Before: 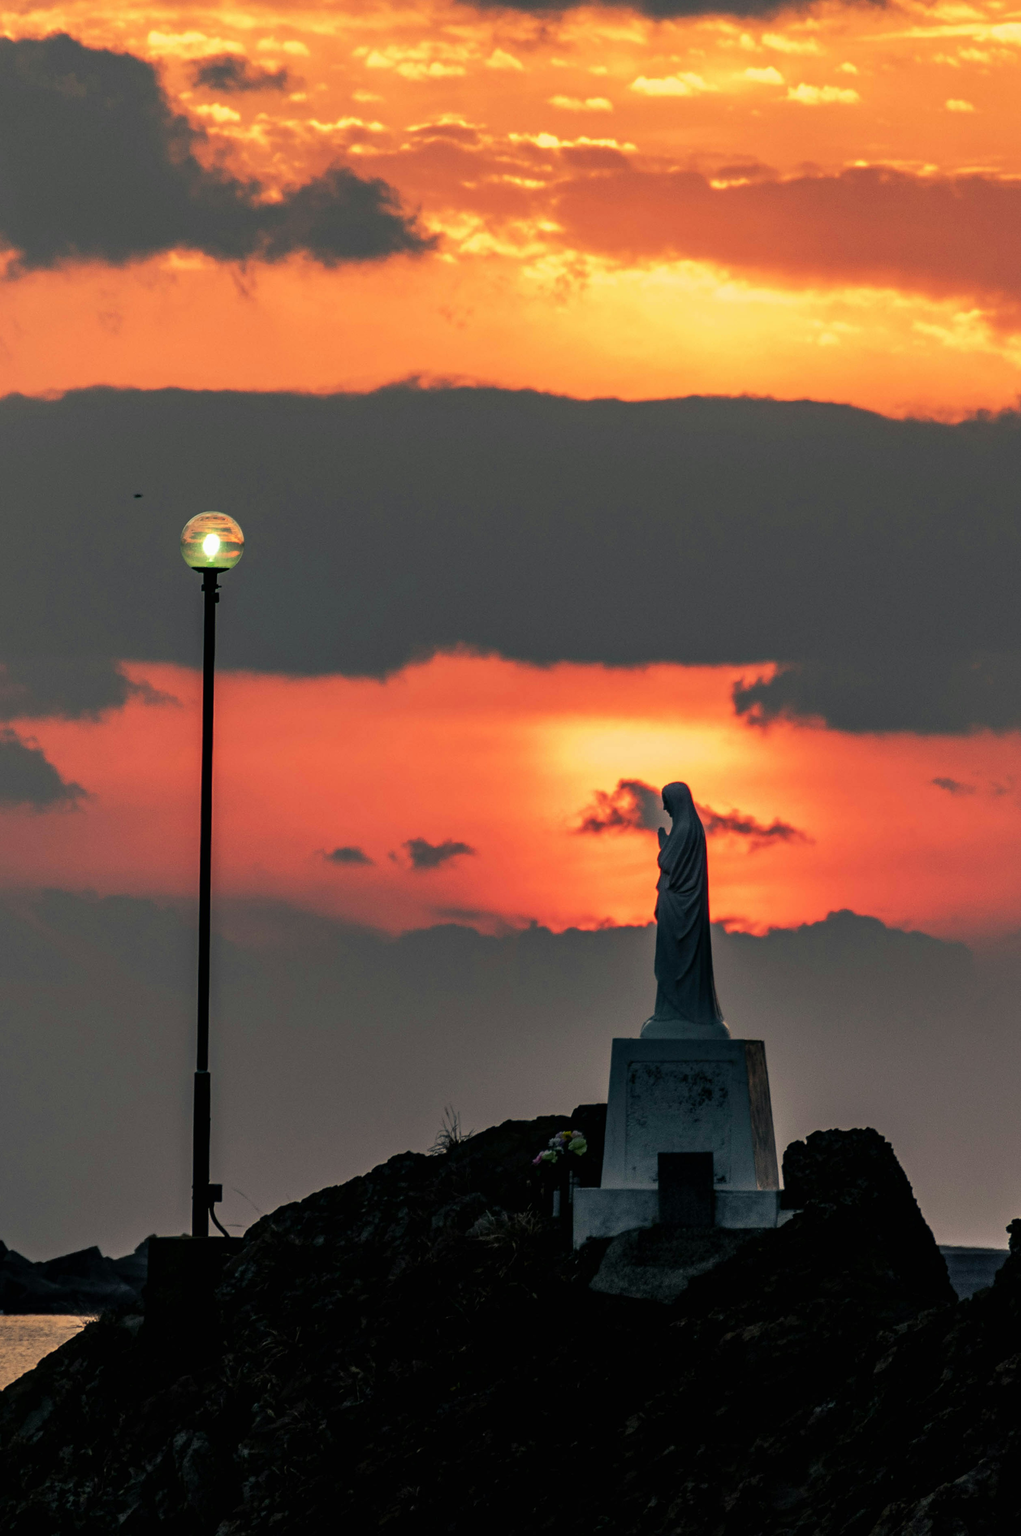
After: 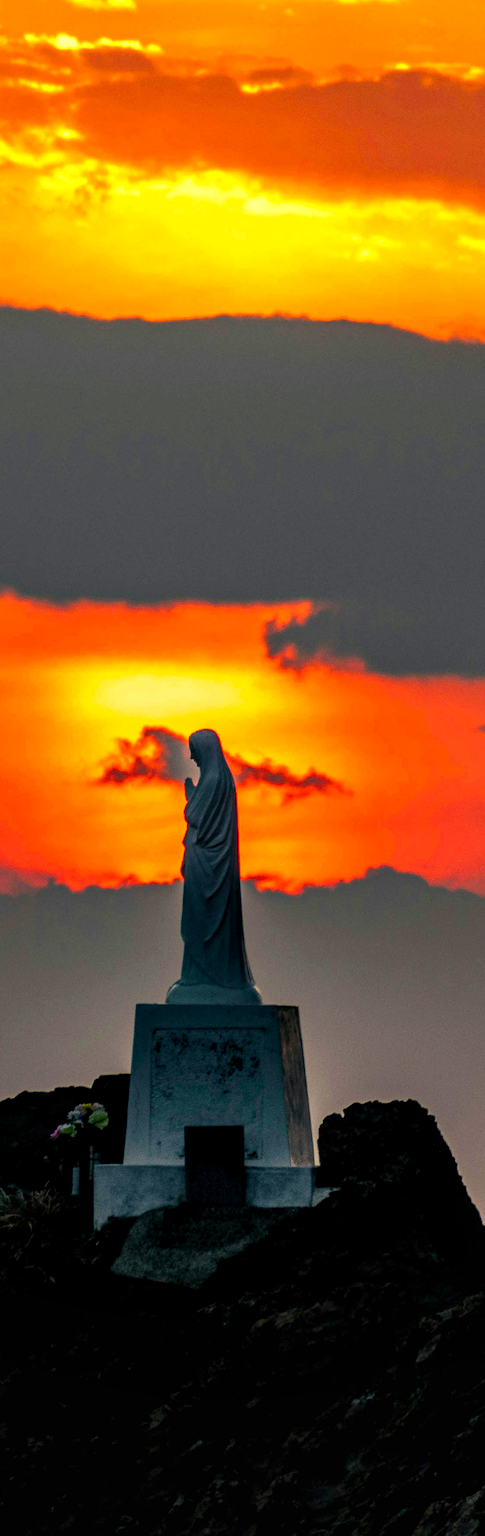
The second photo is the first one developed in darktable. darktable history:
local contrast: on, module defaults
crop: left 47.628%, top 6.643%, right 7.874%
color balance rgb: perceptual saturation grading › global saturation 36%, perceptual brilliance grading › global brilliance 10%, global vibrance 20%
